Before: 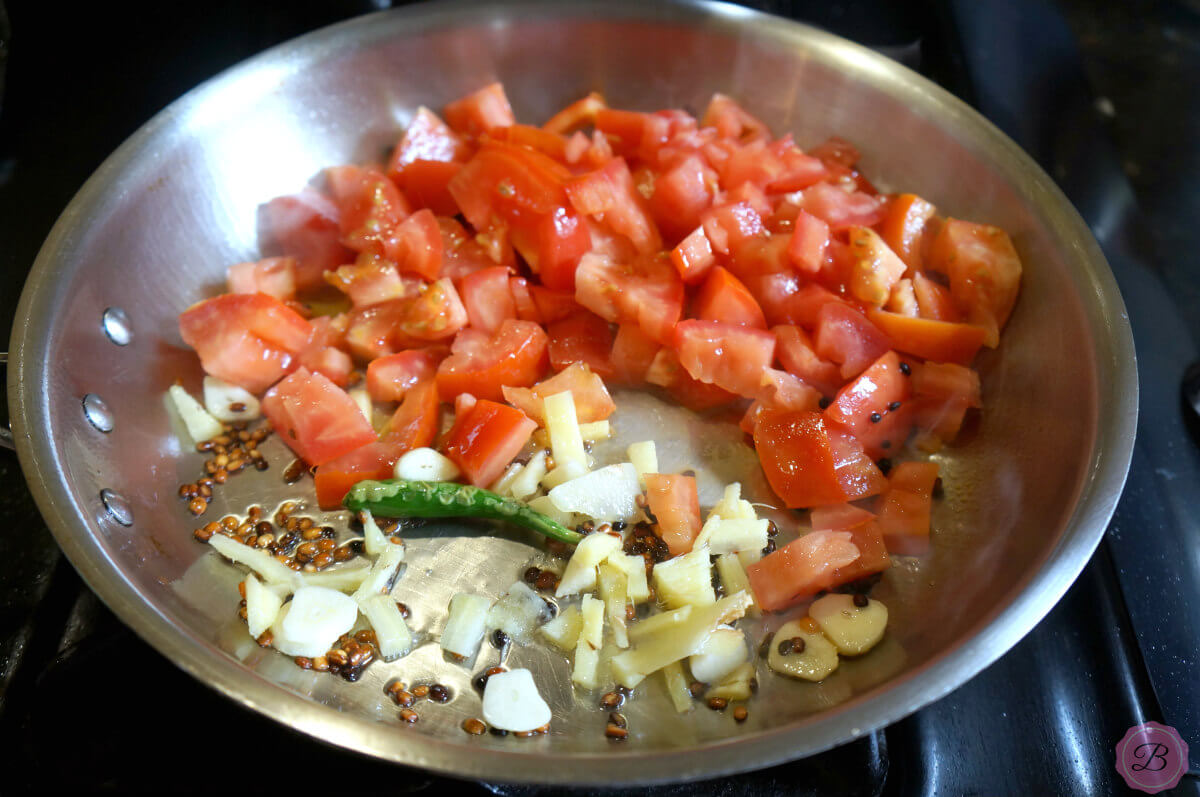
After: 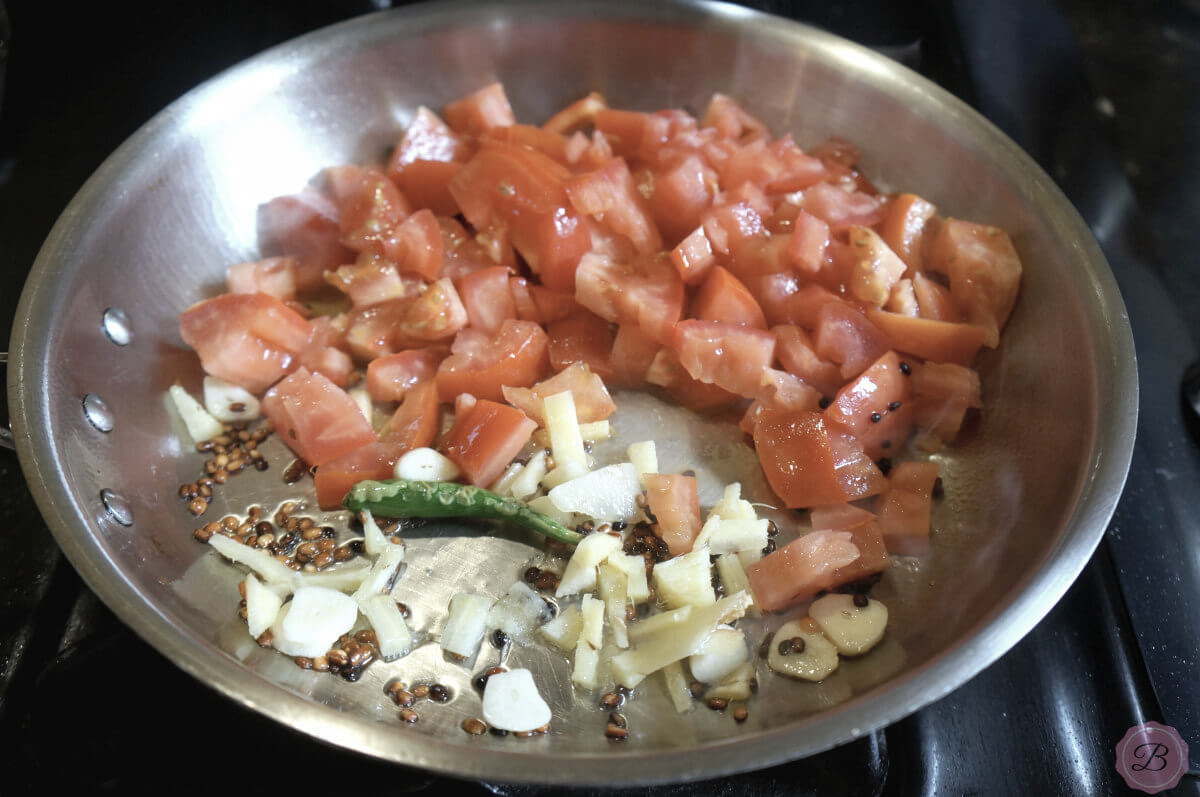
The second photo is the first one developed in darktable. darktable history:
contrast brightness saturation: contrast -0.049, saturation -0.394
local contrast: highlights 104%, shadows 98%, detail 119%, midtone range 0.2
